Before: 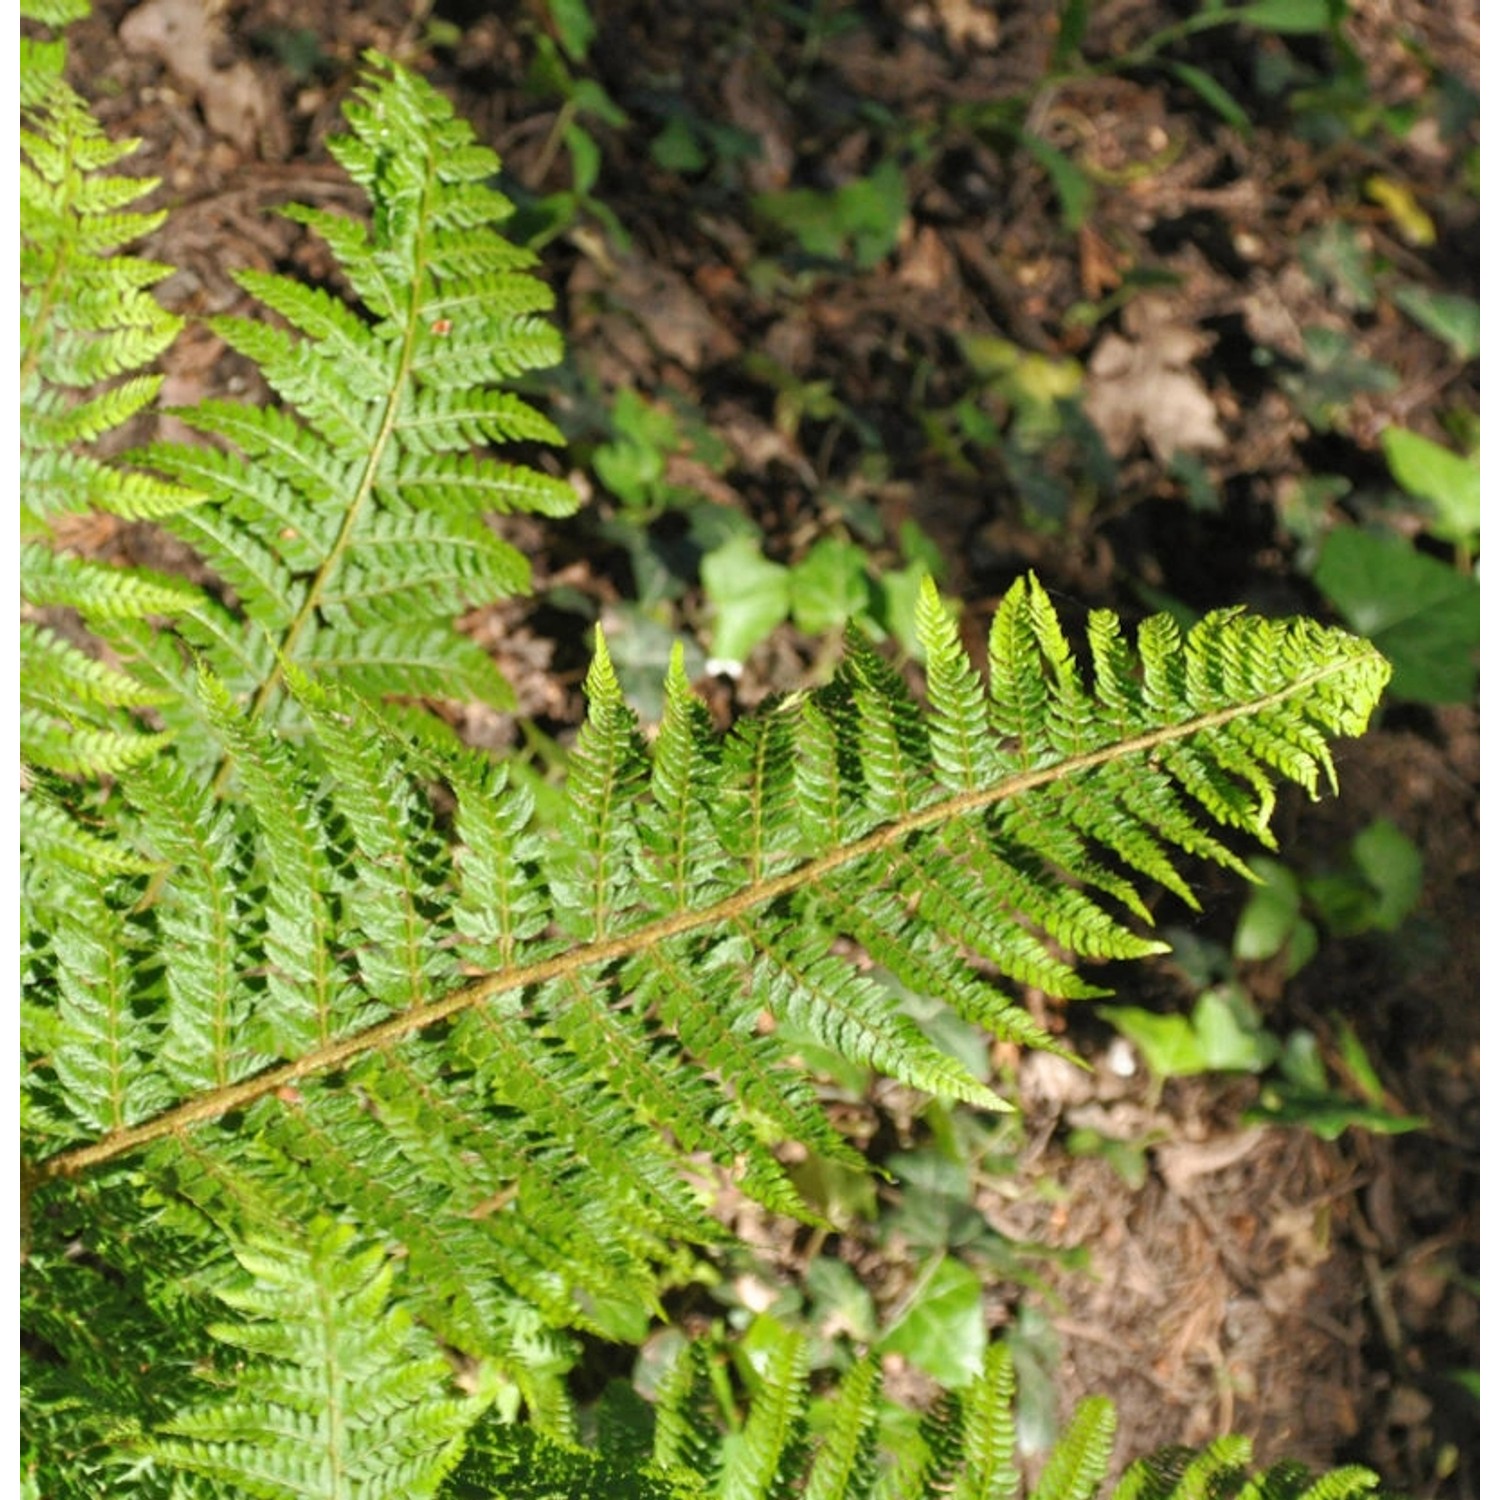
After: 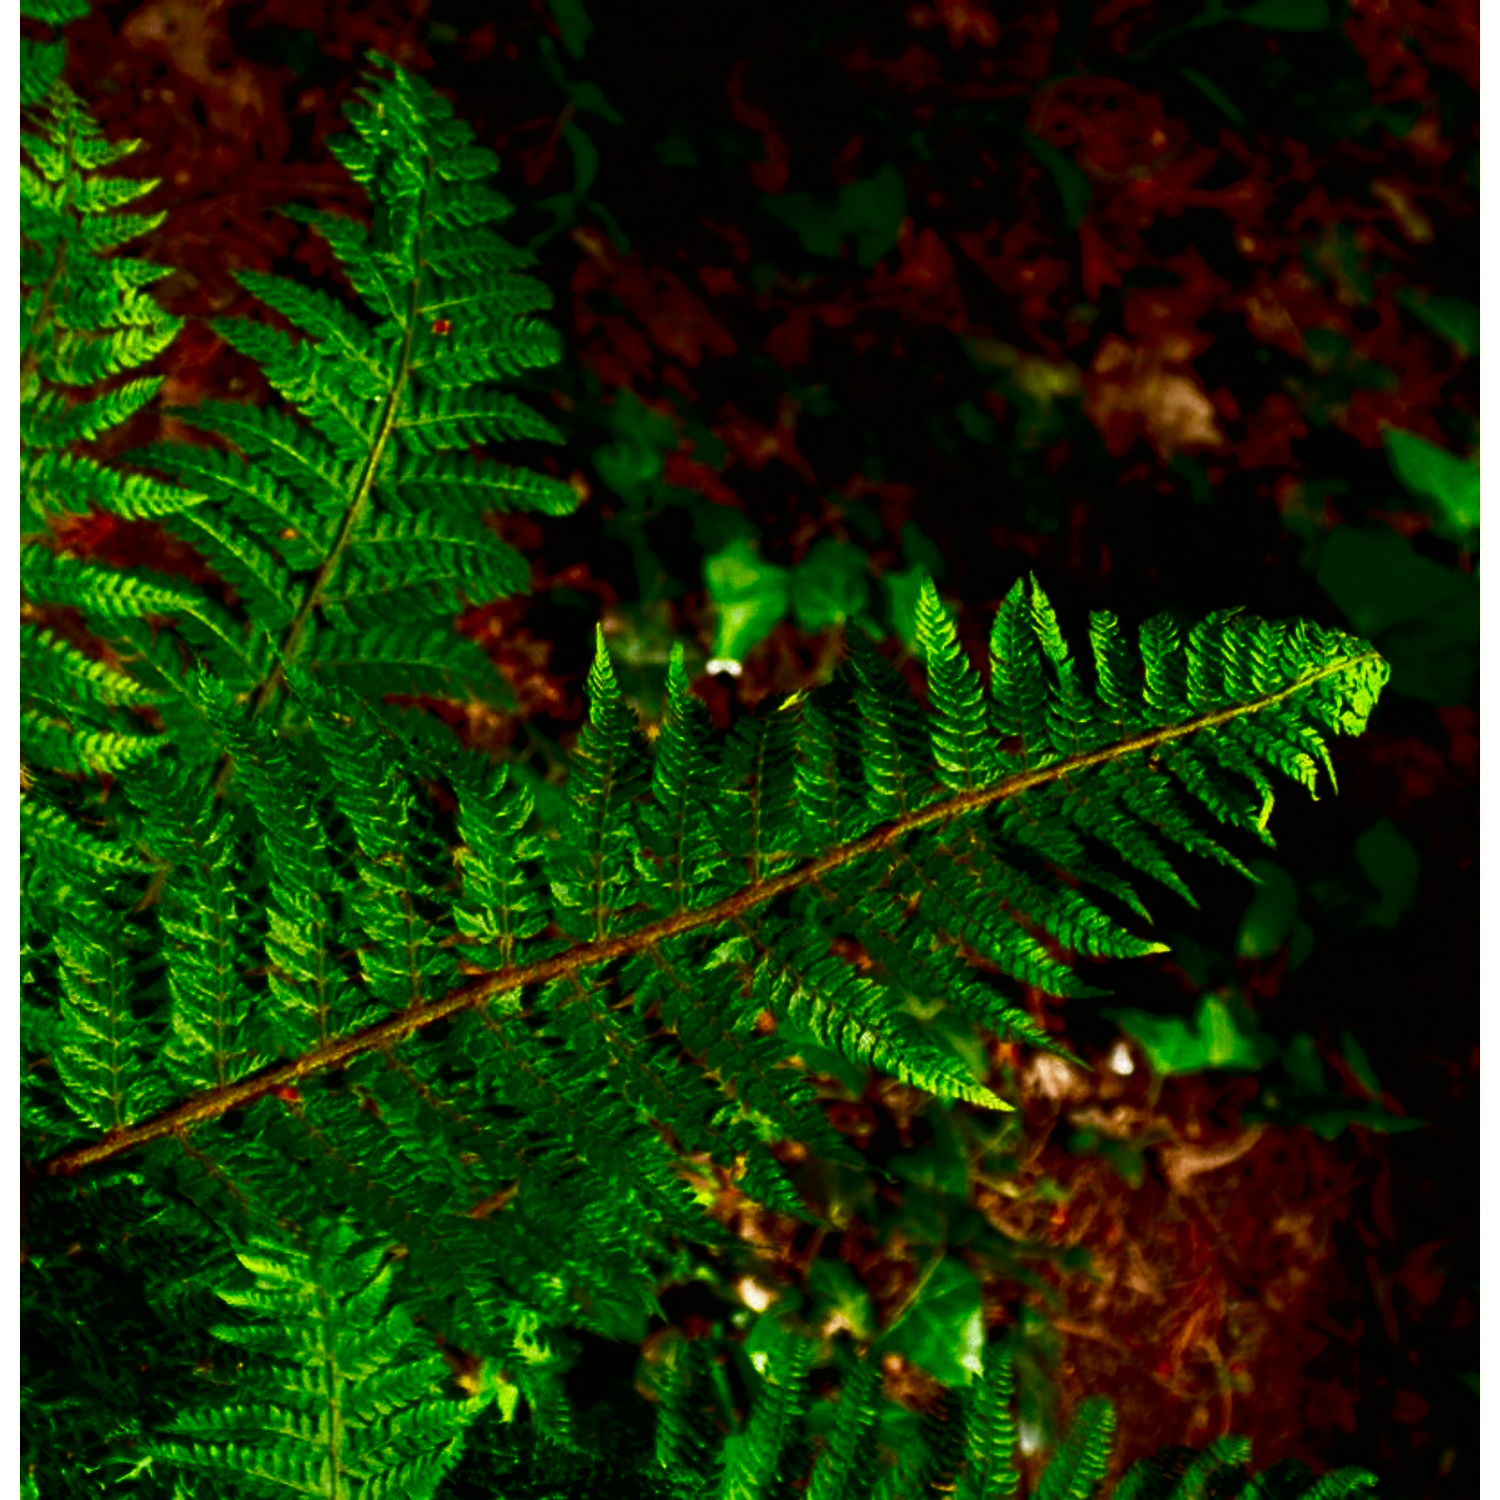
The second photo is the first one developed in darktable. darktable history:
base curve: curves: ch0 [(0, 0.02) (0.083, 0.036) (1, 1)], preserve colors none
contrast brightness saturation: brightness -1, saturation 1
